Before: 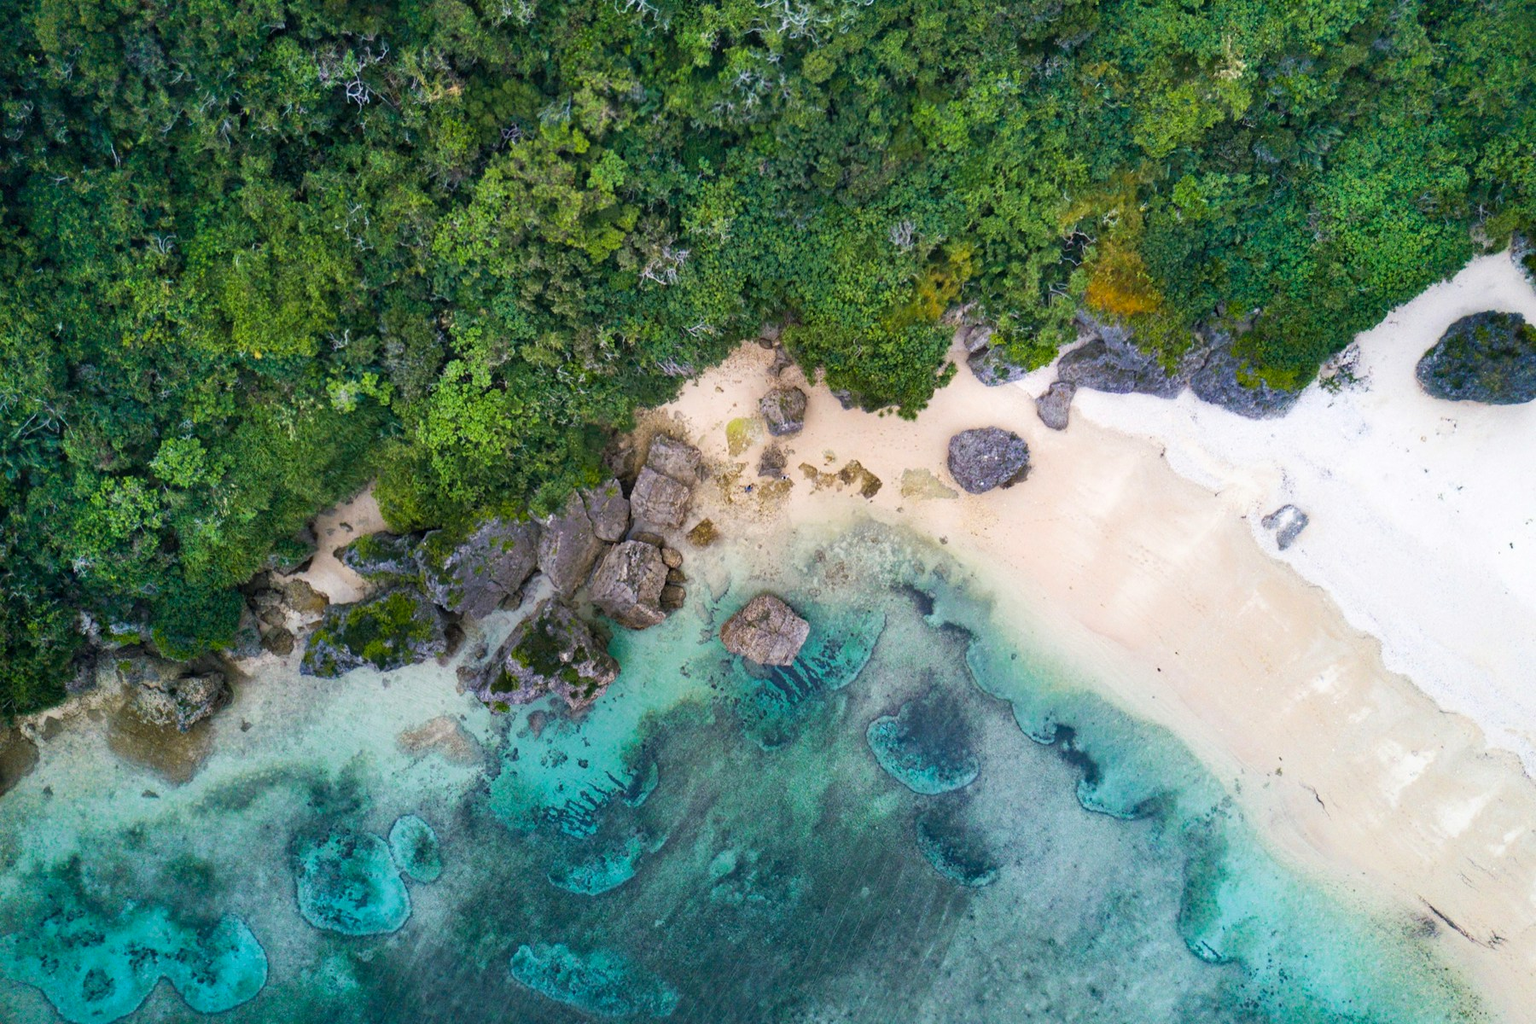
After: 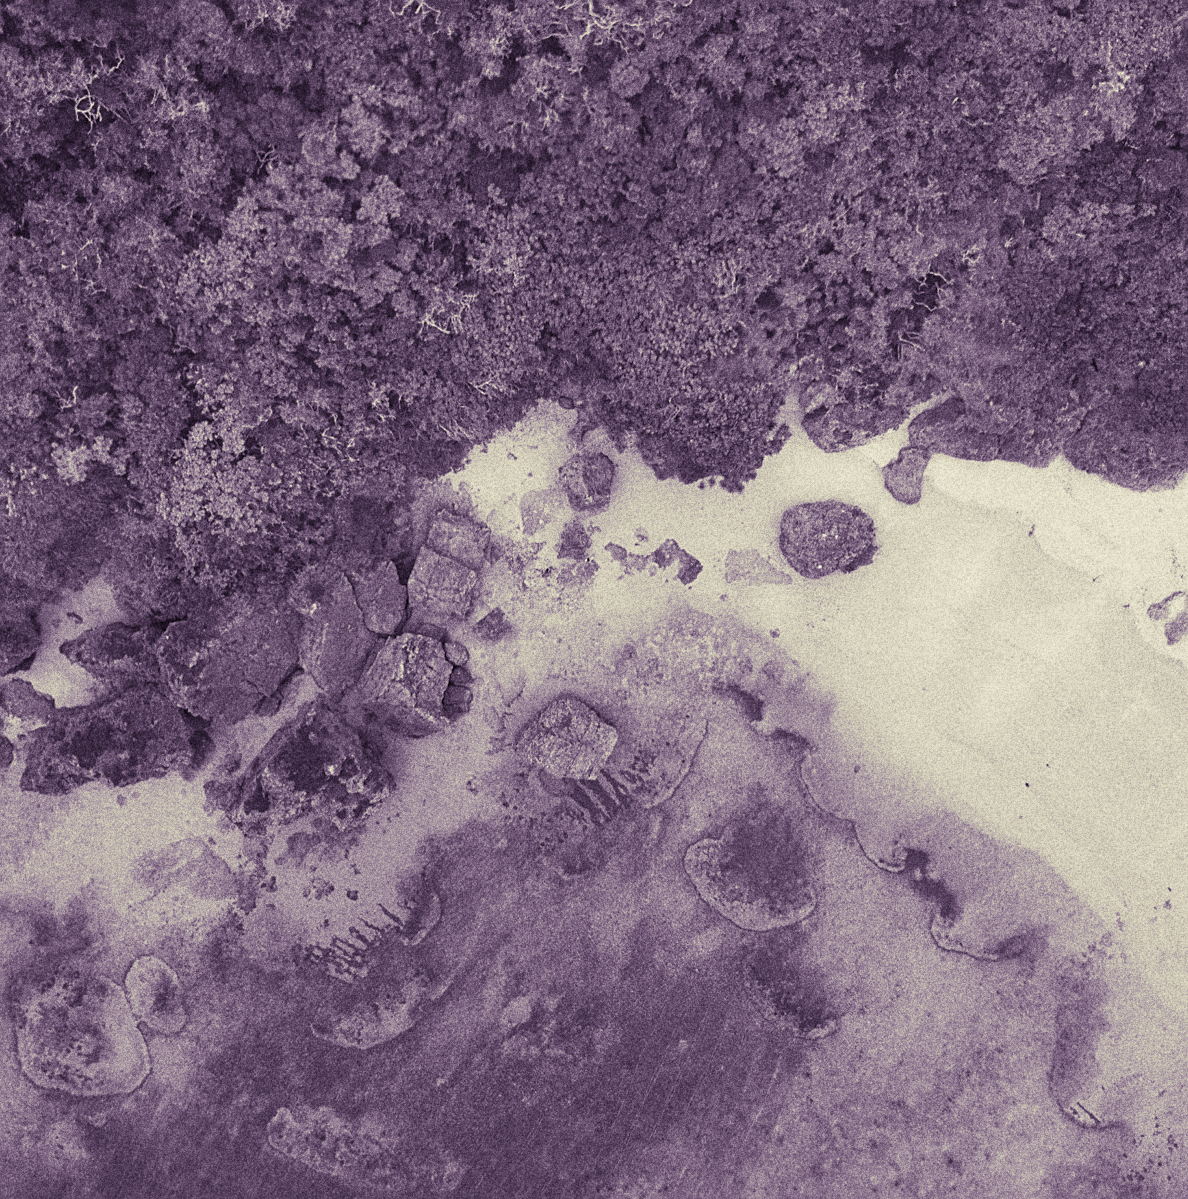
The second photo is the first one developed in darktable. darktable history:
exposure: black level correction 0, exposure 1.1 EV, compensate exposure bias true, compensate highlight preservation false
crop and rotate: left 18.442%, right 15.508%
color correction: highlights a* 4.02, highlights b* 4.98, shadows a* -7.55, shadows b* 4.98
sharpen: on, module defaults
grain: coarseness 14.49 ISO, strength 48.04%, mid-tones bias 35%
split-toning: shadows › hue 266.4°, shadows › saturation 0.4, highlights › hue 61.2°, highlights › saturation 0.3, compress 0%
colorize: hue 41.44°, saturation 22%, source mix 60%, lightness 10.61%
